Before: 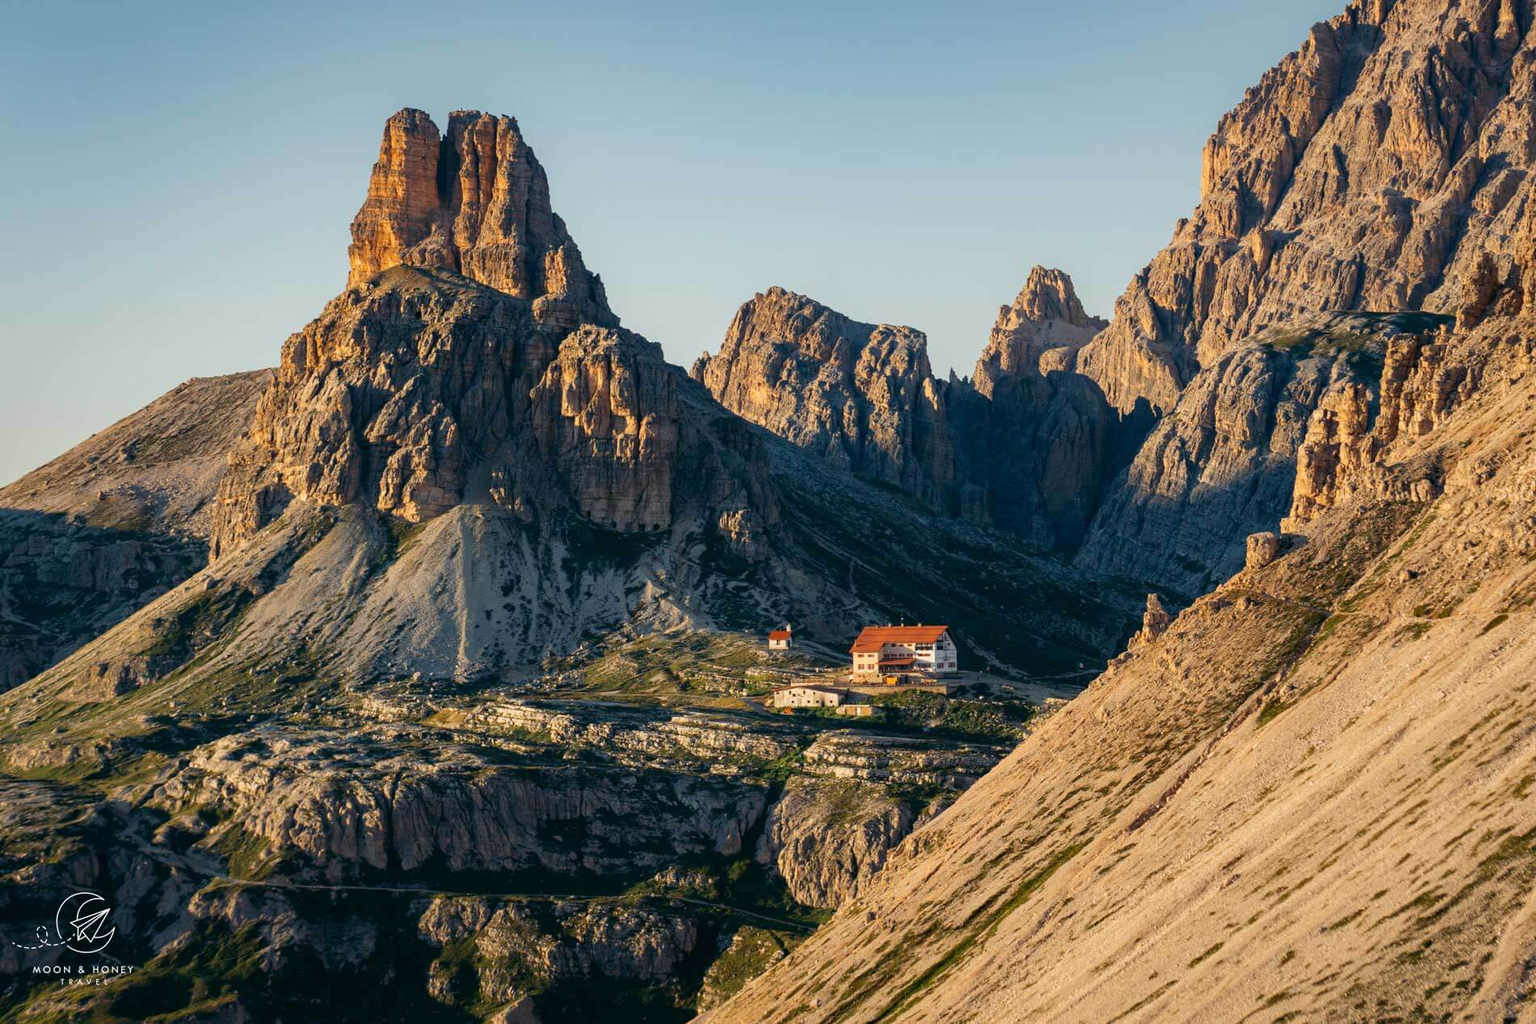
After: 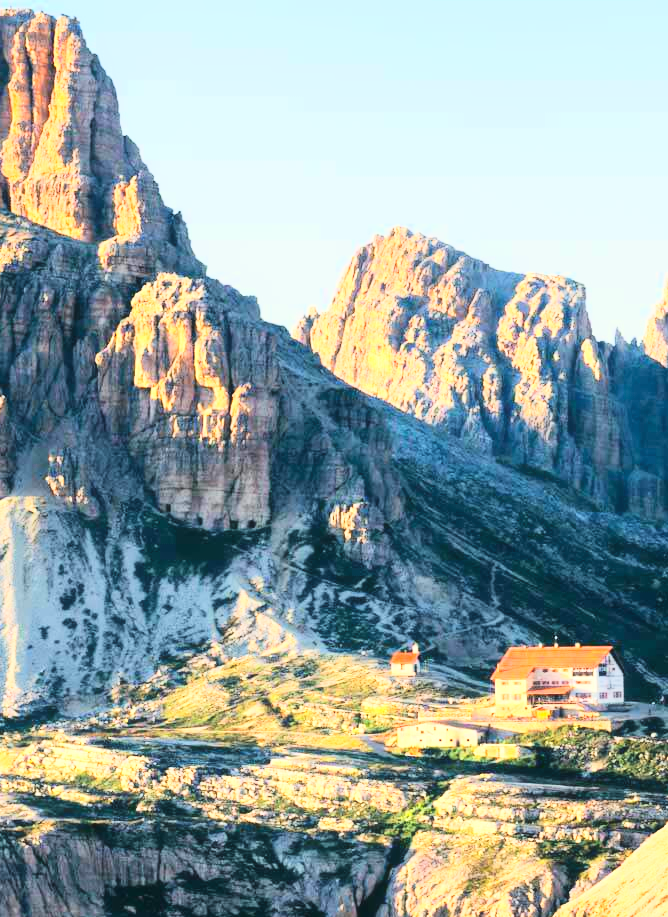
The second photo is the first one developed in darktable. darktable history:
contrast equalizer: octaves 7, y [[0.502, 0.505, 0.512, 0.529, 0.564, 0.588], [0.5 ×6], [0.502, 0.505, 0.512, 0.529, 0.564, 0.588], [0, 0.001, 0.001, 0.004, 0.008, 0.011], [0, 0.001, 0.001, 0.004, 0.008, 0.011]], mix -1
crop and rotate: left 29.476%, top 10.214%, right 35.32%, bottom 17.333%
tone curve: curves: ch0 [(0, 0) (0.417, 0.851) (1, 1)]
